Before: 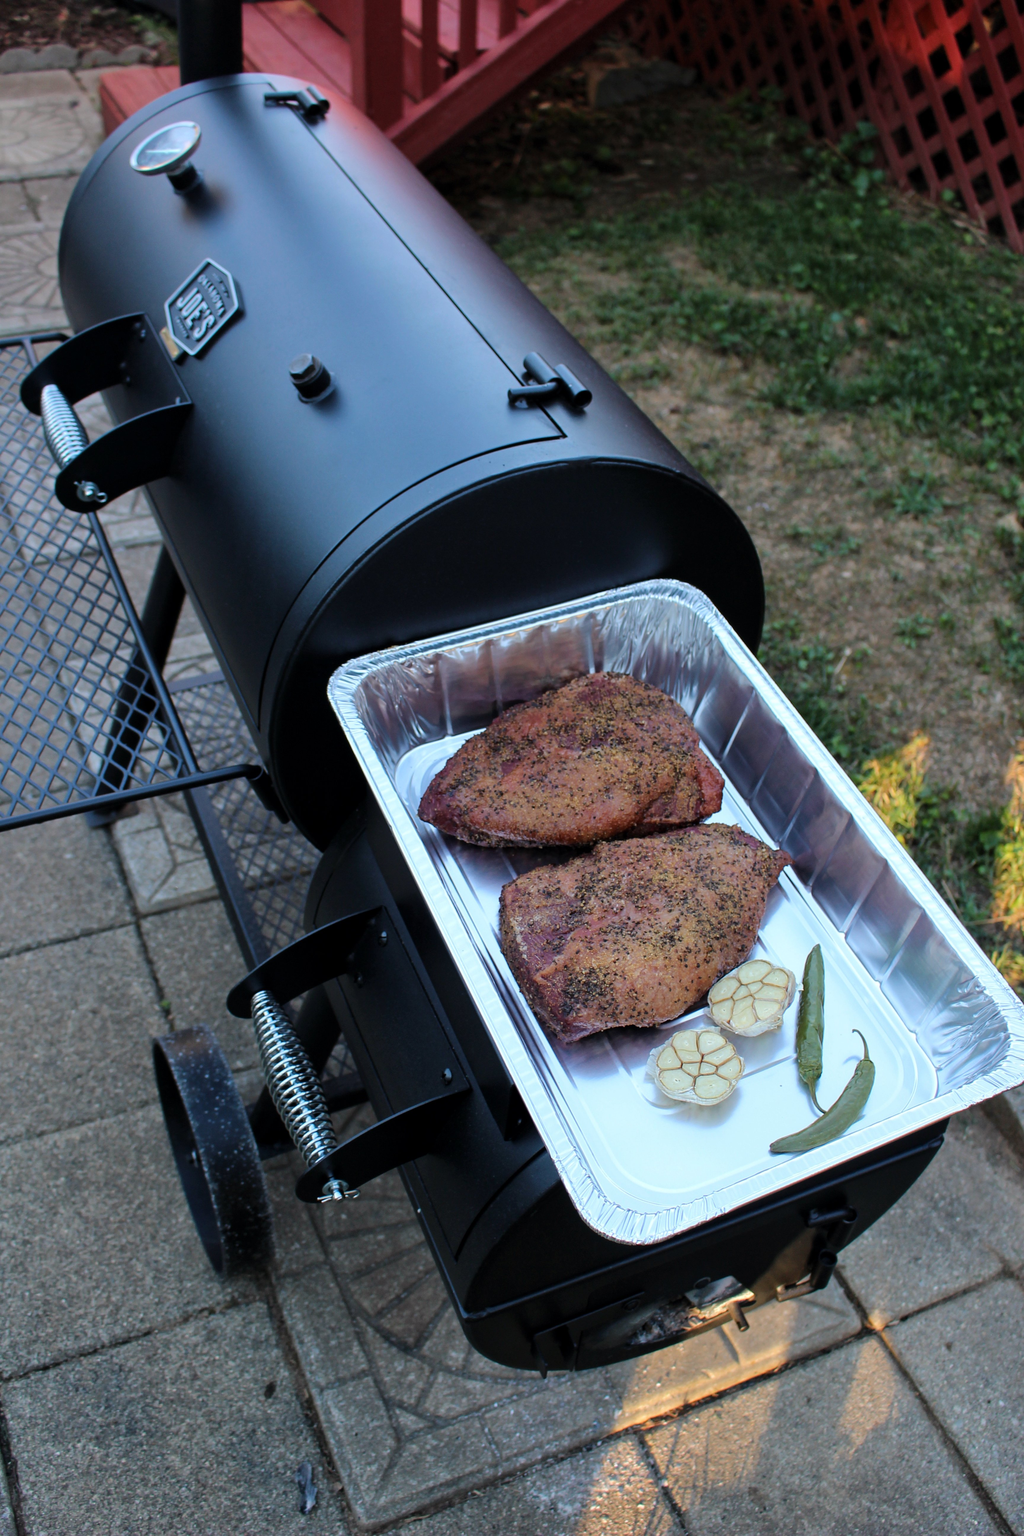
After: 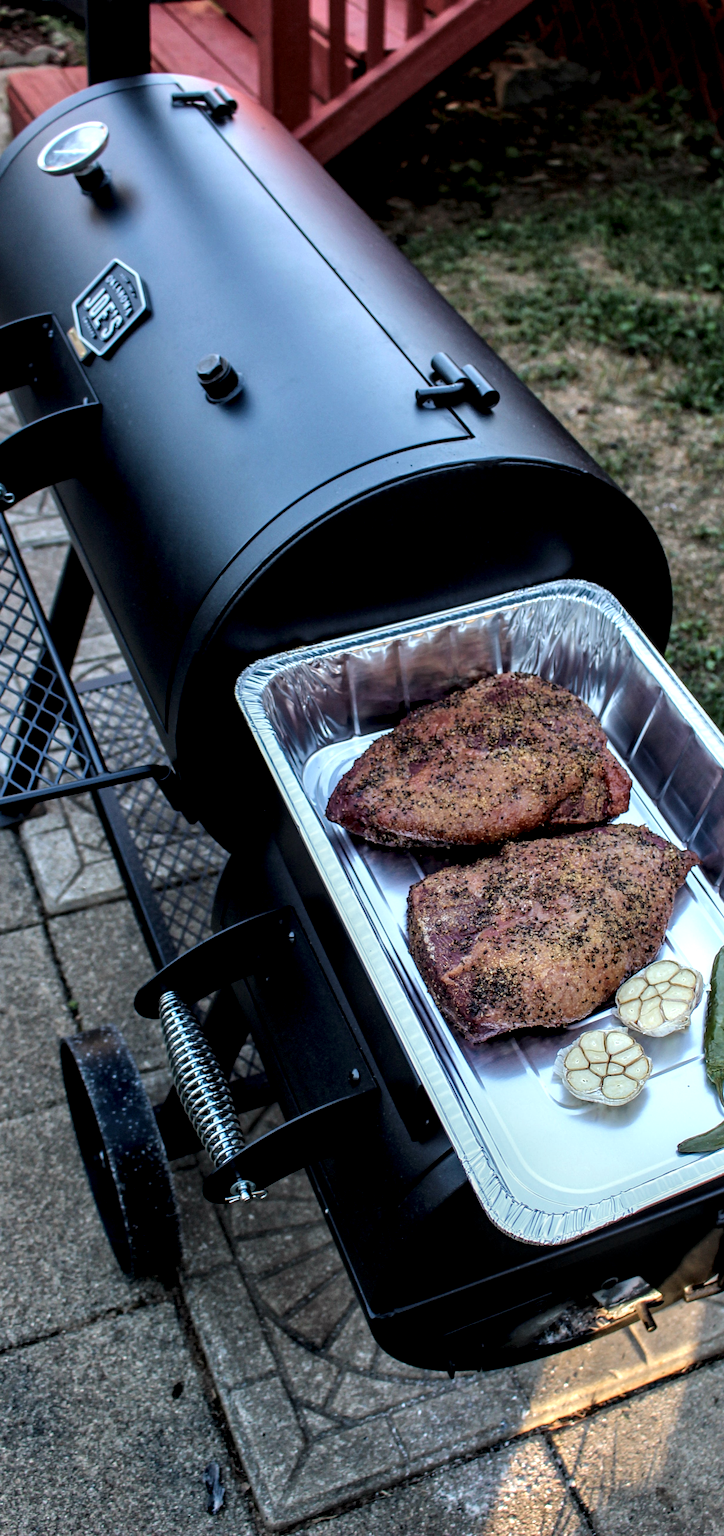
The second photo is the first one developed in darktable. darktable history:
crop and rotate: left 9.061%, right 20.142%
local contrast: highlights 19%, detail 186%
